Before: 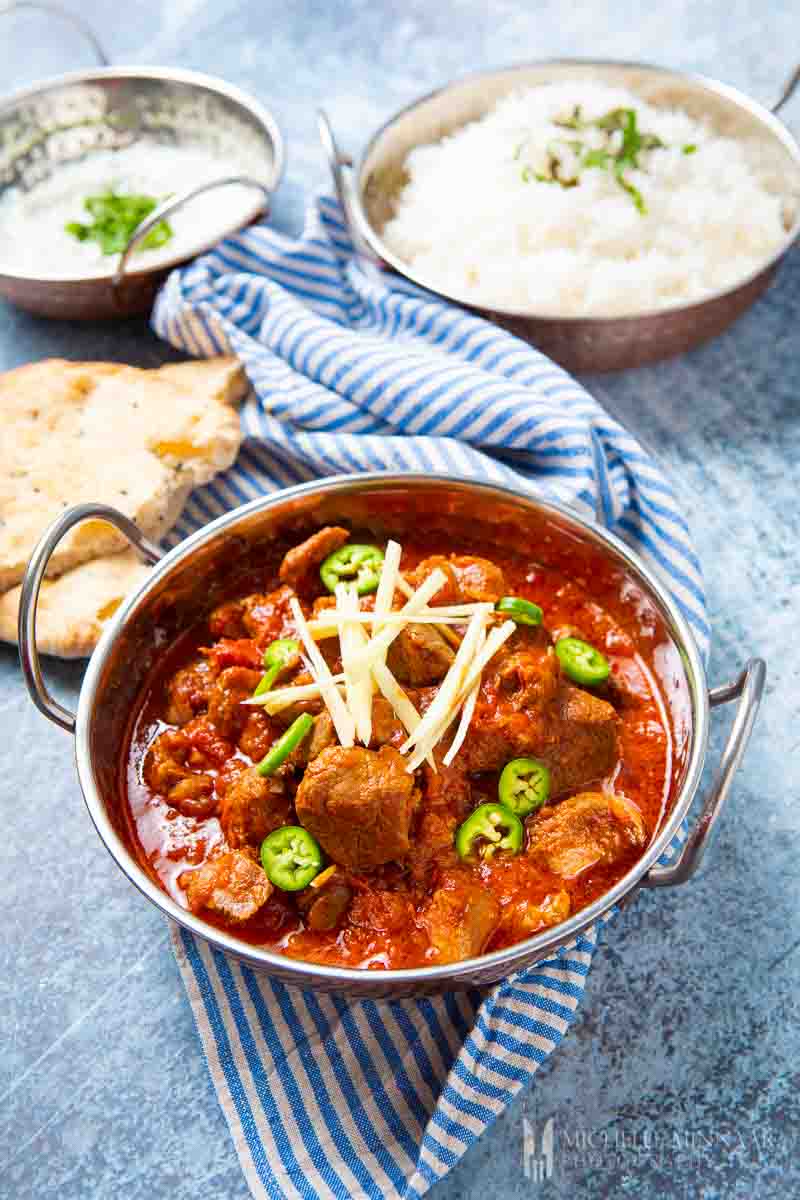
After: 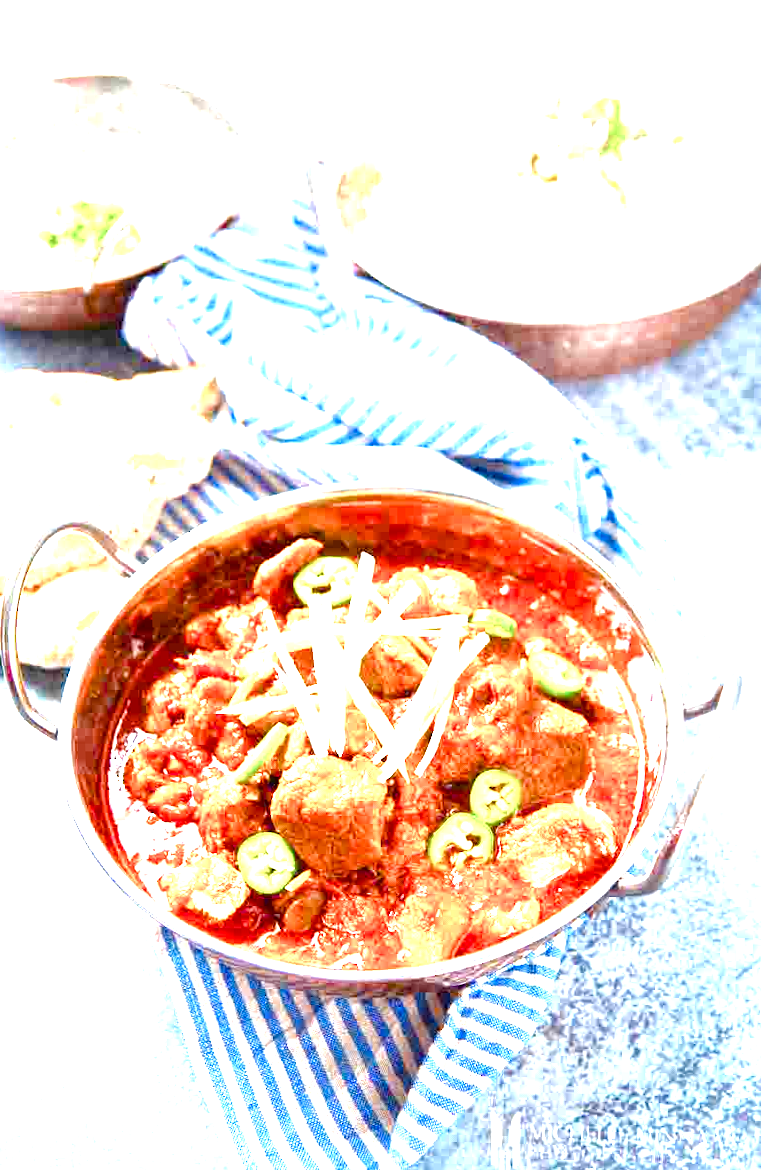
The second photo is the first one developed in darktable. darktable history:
exposure: black level correction 0, exposure 1.9 EV, compensate highlight preservation false
local contrast: highlights 100%, shadows 100%, detail 120%, midtone range 0.2
rotate and perspective: rotation 0.074°, lens shift (vertical) 0.096, lens shift (horizontal) -0.041, crop left 0.043, crop right 0.952, crop top 0.024, crop bottom 0.979
color balance rgb: perceptual saturation grading › global saturation 20%, perceptual saturation grading › highlights -50%, perceptual saturation grading › shadows 30%, perceptual brilliance grading › global brilliance 10%, perceptual brilliance grading › shadows 15%
